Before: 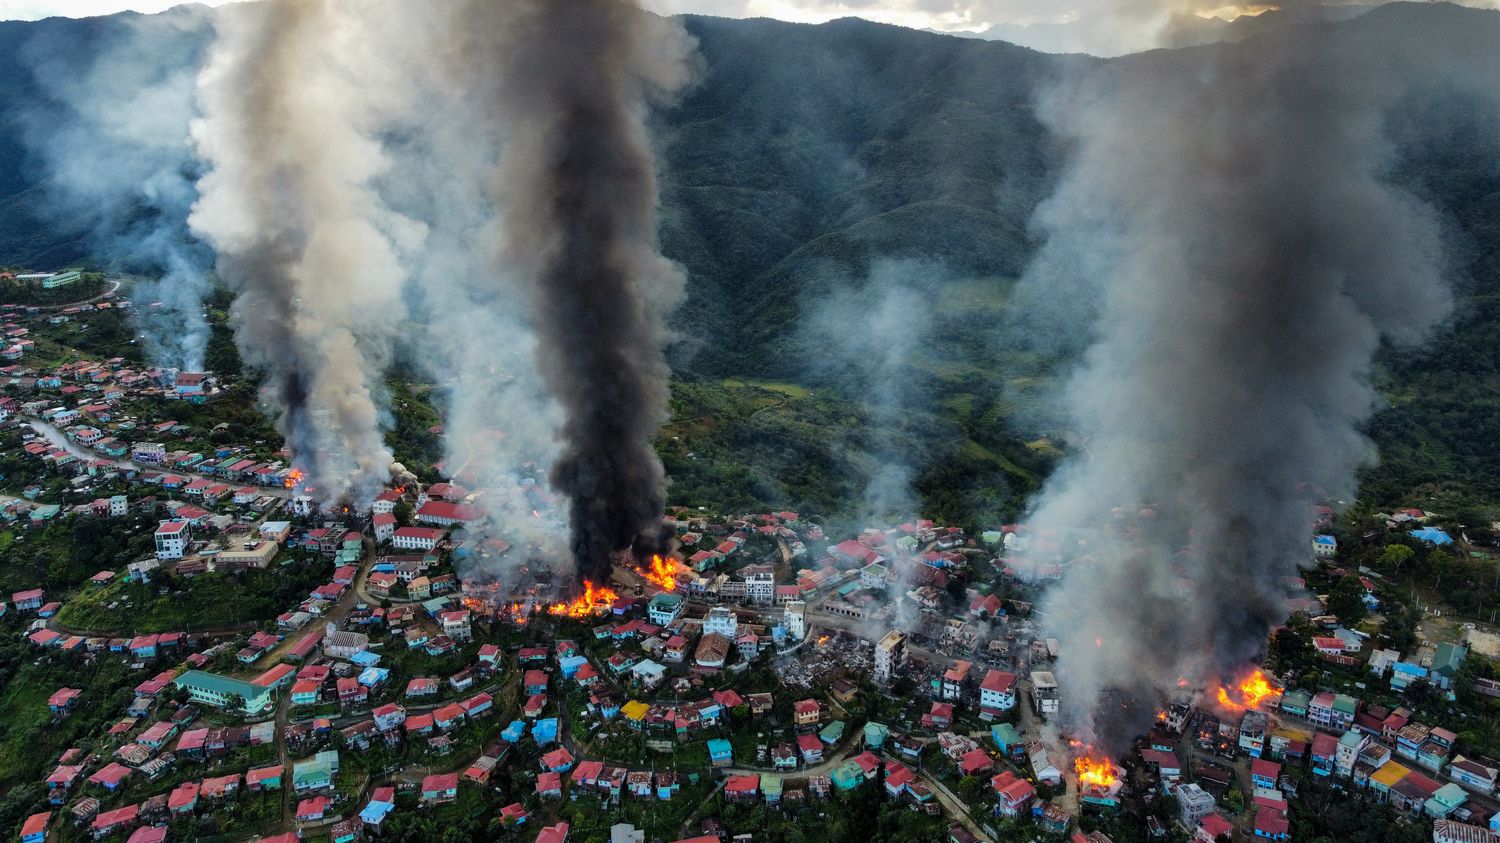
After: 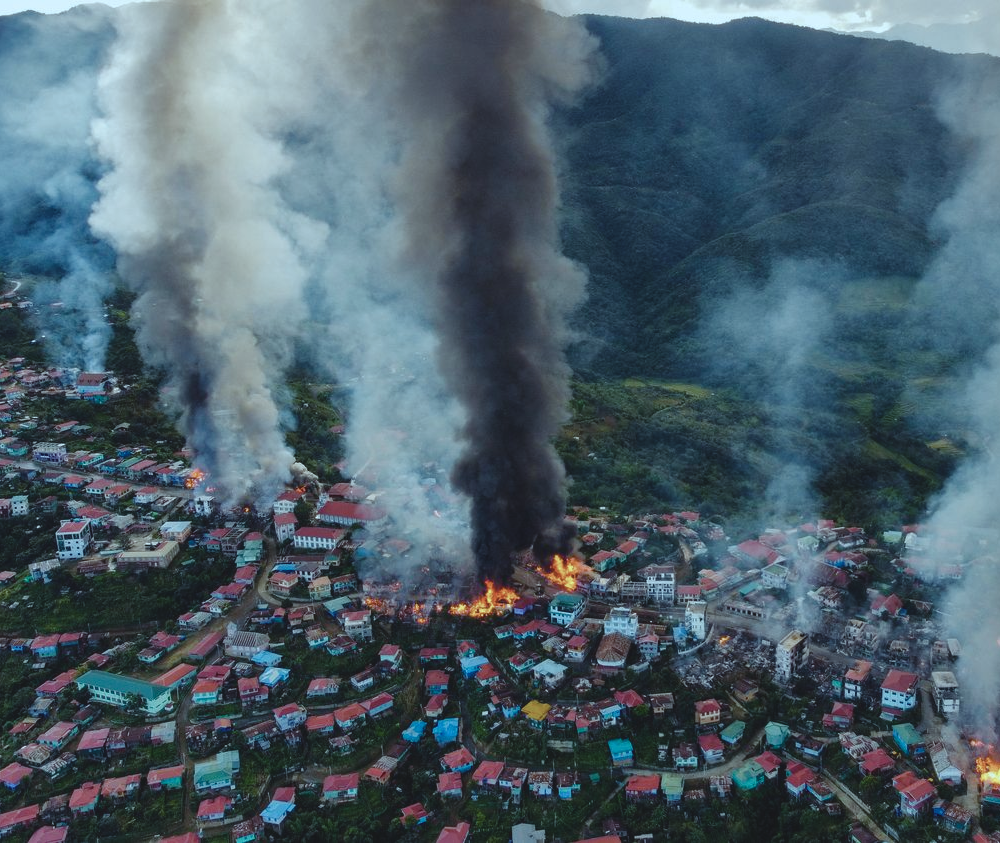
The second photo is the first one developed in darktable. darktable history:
white balance: red 0.98, blue 1.034
color correction: highlights a* -12.64, highlights b* -18.1, saturation 0.7
color balance rgb: shadows lift › chroma 3%, shadows lift › hue 280.8°, power › hue 330°, highlights gain › chroma 3%, highlights gain › hue 75.6°, global offset › luminance 0.7%, perceptual saturation grading › global saturation 20%, perceptual saturation grading › highlights -25%, perceptual saturation grading › shadows 50%, global vibrance 20.33%
contrast brightness saturation: contrast -0.08, brightness -0.04, saturation -0.11
crop and rotate: left 6.617%, right 26.717%
